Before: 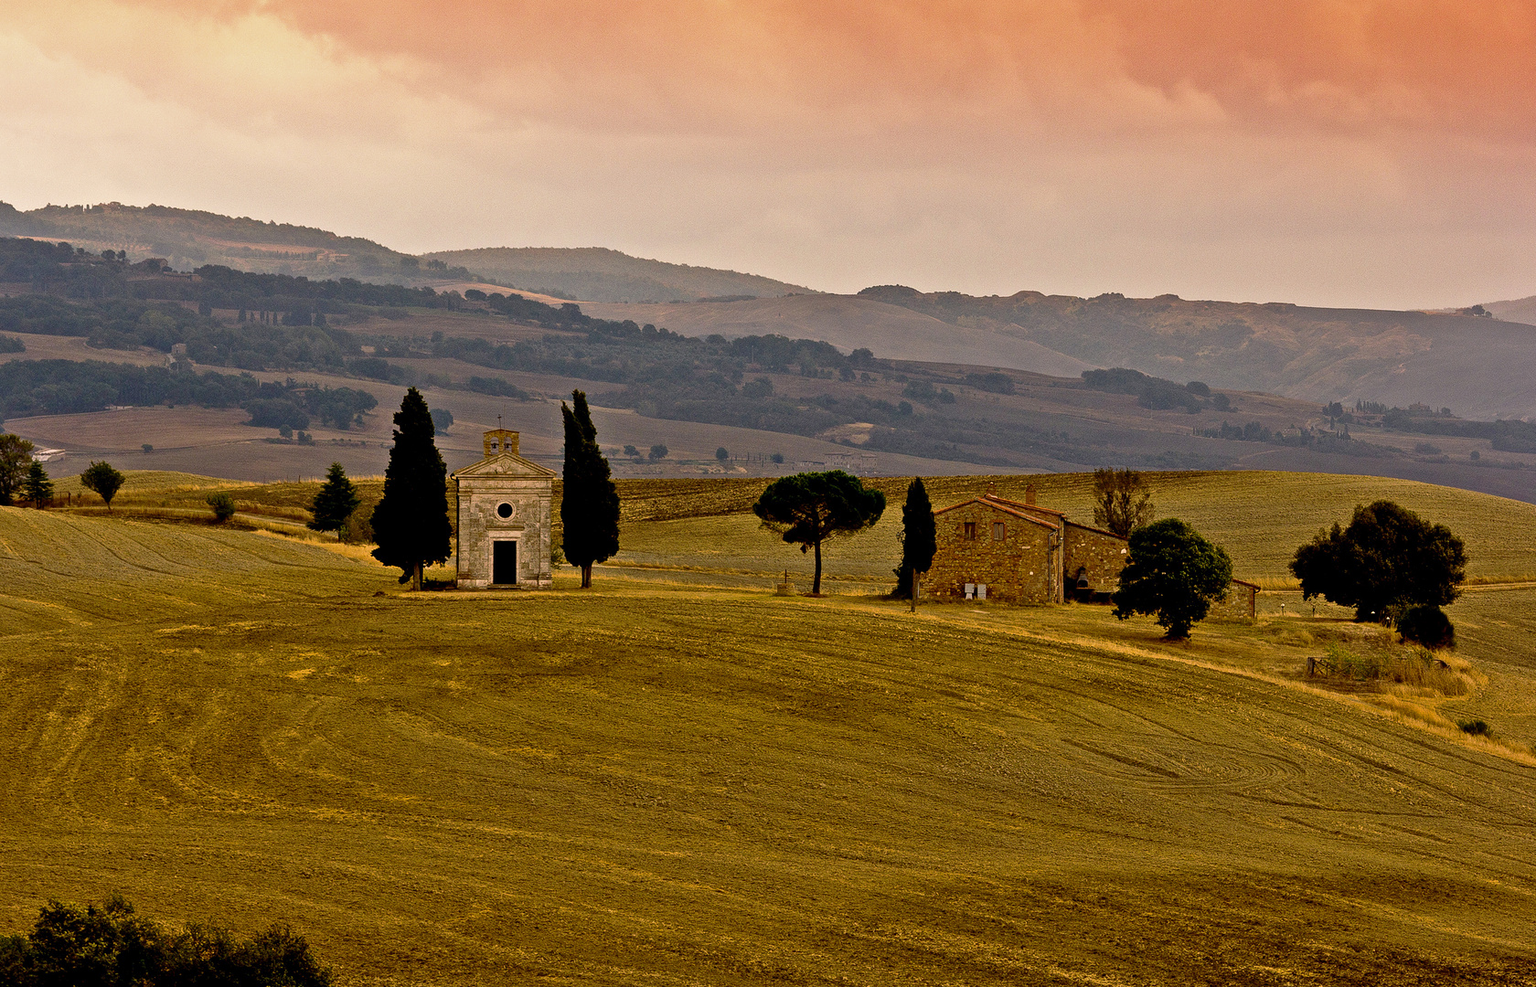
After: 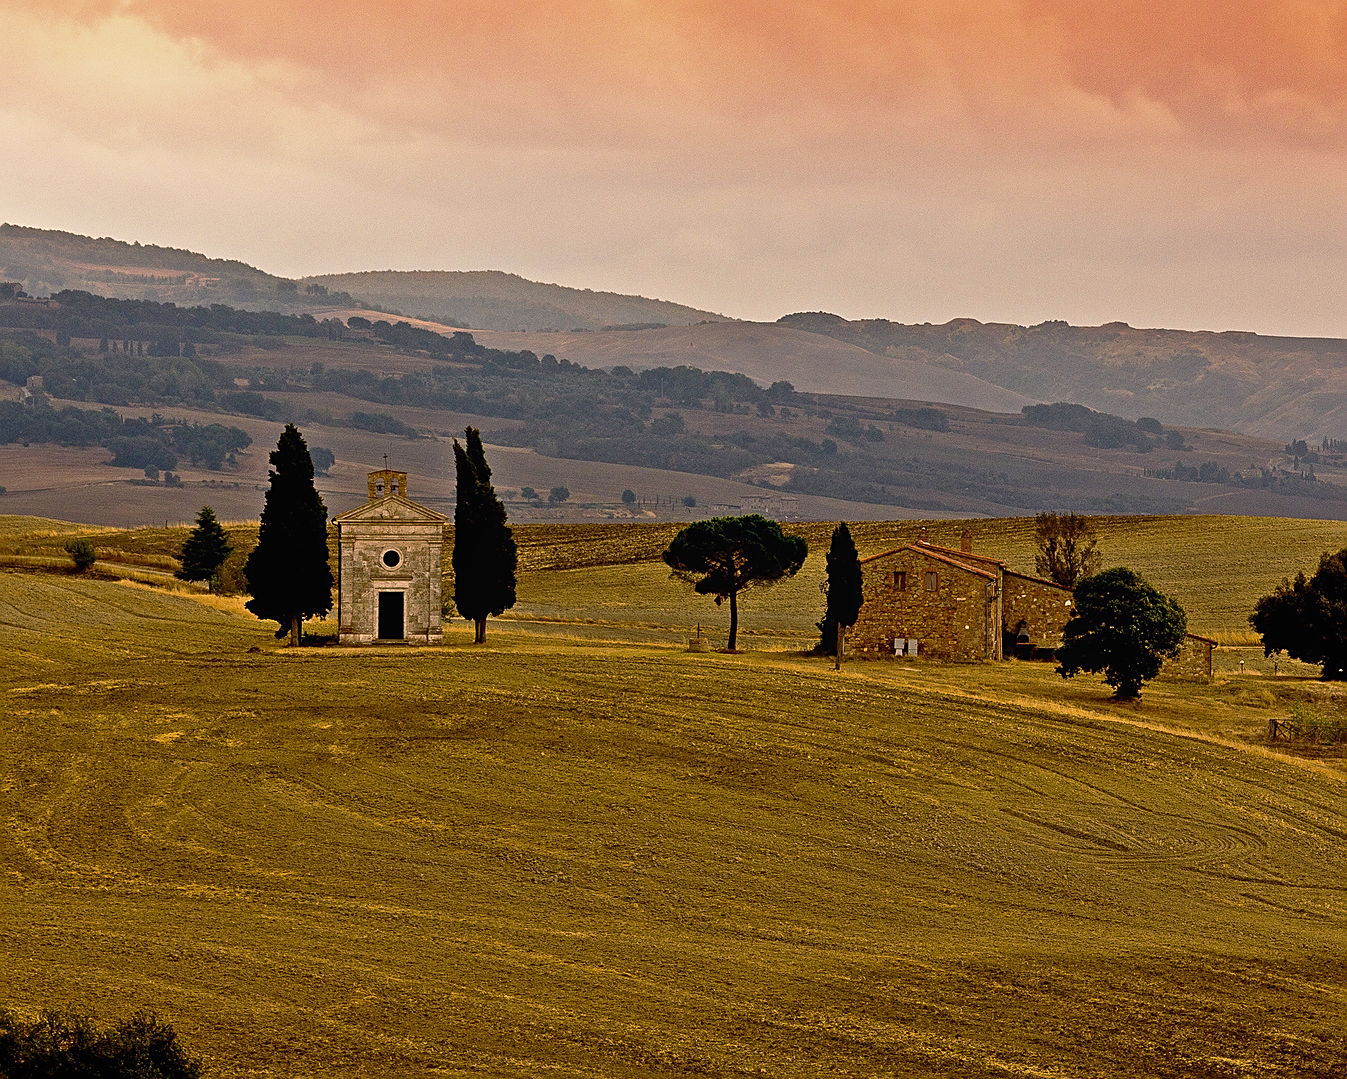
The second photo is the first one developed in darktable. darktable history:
local contrast: mode bilateral grid, contrast 100, coarseness 100, detail 91%, midtone range 0.2
crop and rotate: left 9.597%, right 10.195%
sharpen: on, module defaults
